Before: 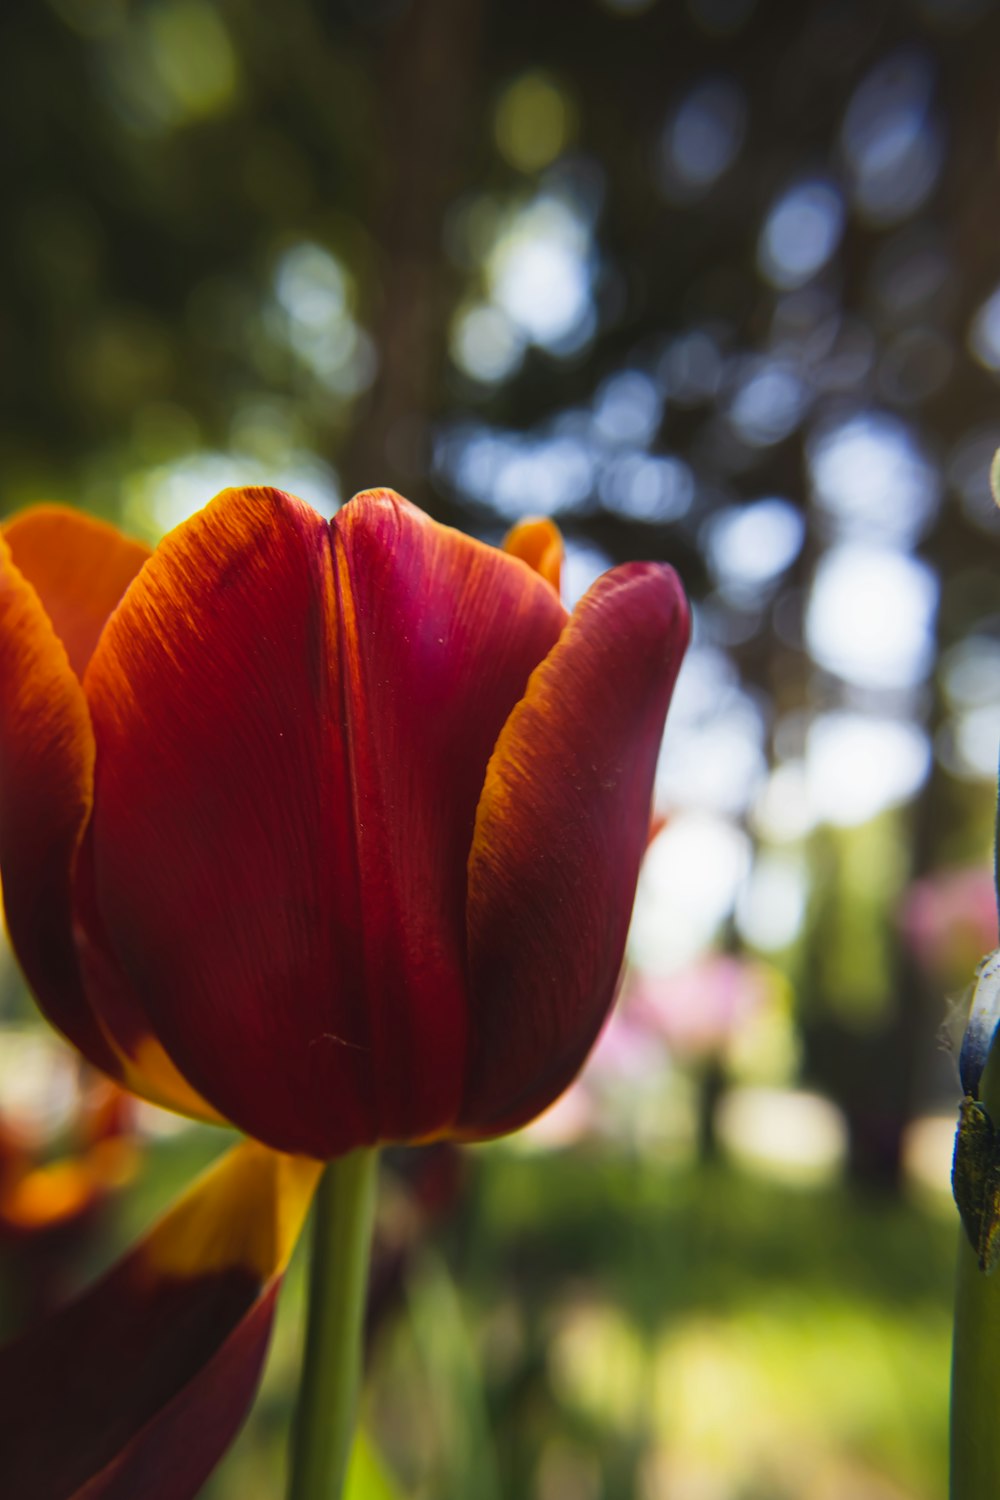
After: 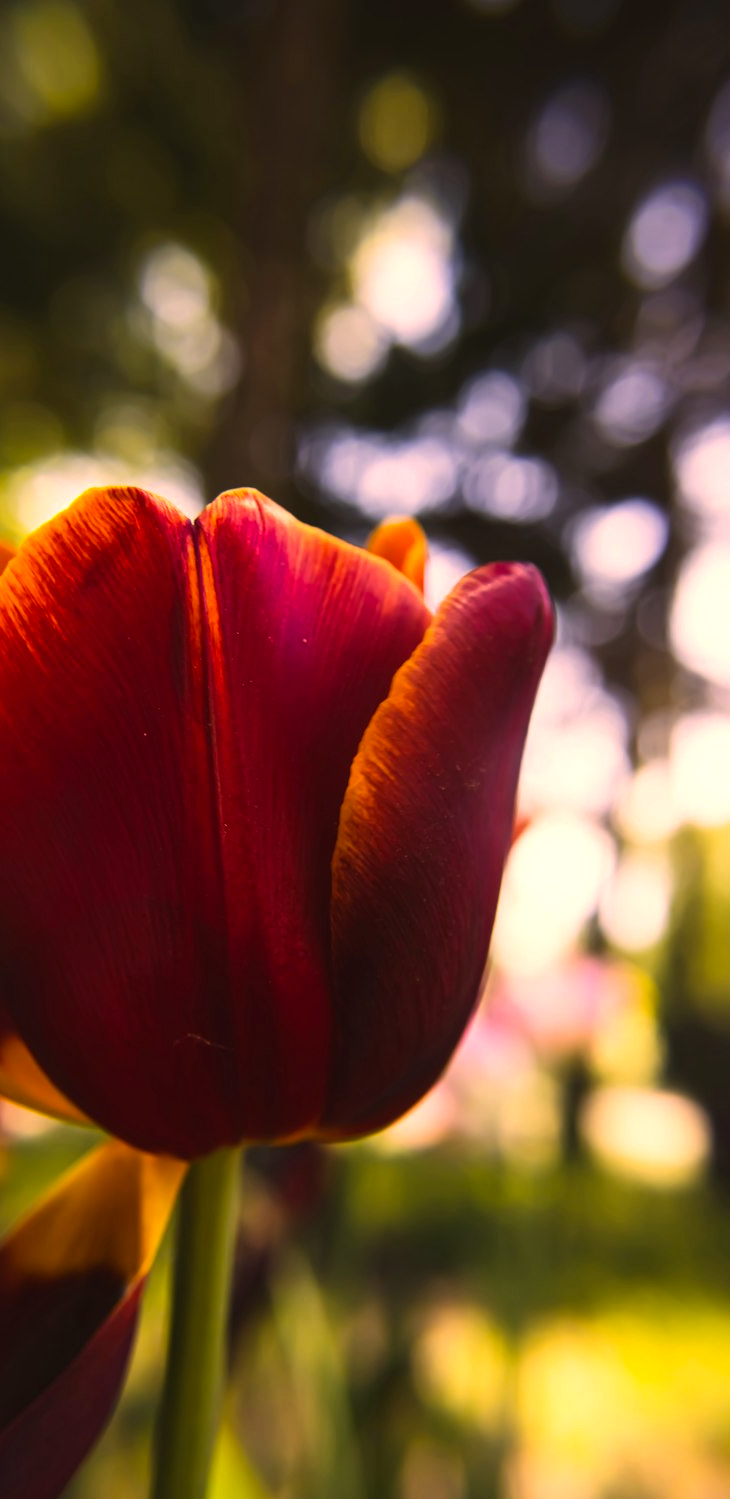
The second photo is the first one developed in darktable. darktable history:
tone equalizer: -8 EV -0.401 EV, -7 EV -0.369 EV, -6 EV -0.308 EV, -5 EV -0.217 EV, -3 EV 0.201 EV, -2 EV 0.359 EV, -1 EV 0.378 EV, +0 EV 0.412 EV, edges refinement/feathering 500, mask exposure compensation -1.57 EV, preserve details no
crop: left 13.664%, right 13.28%
color correction: highlights a* 21.87, highlights b* 22.29
